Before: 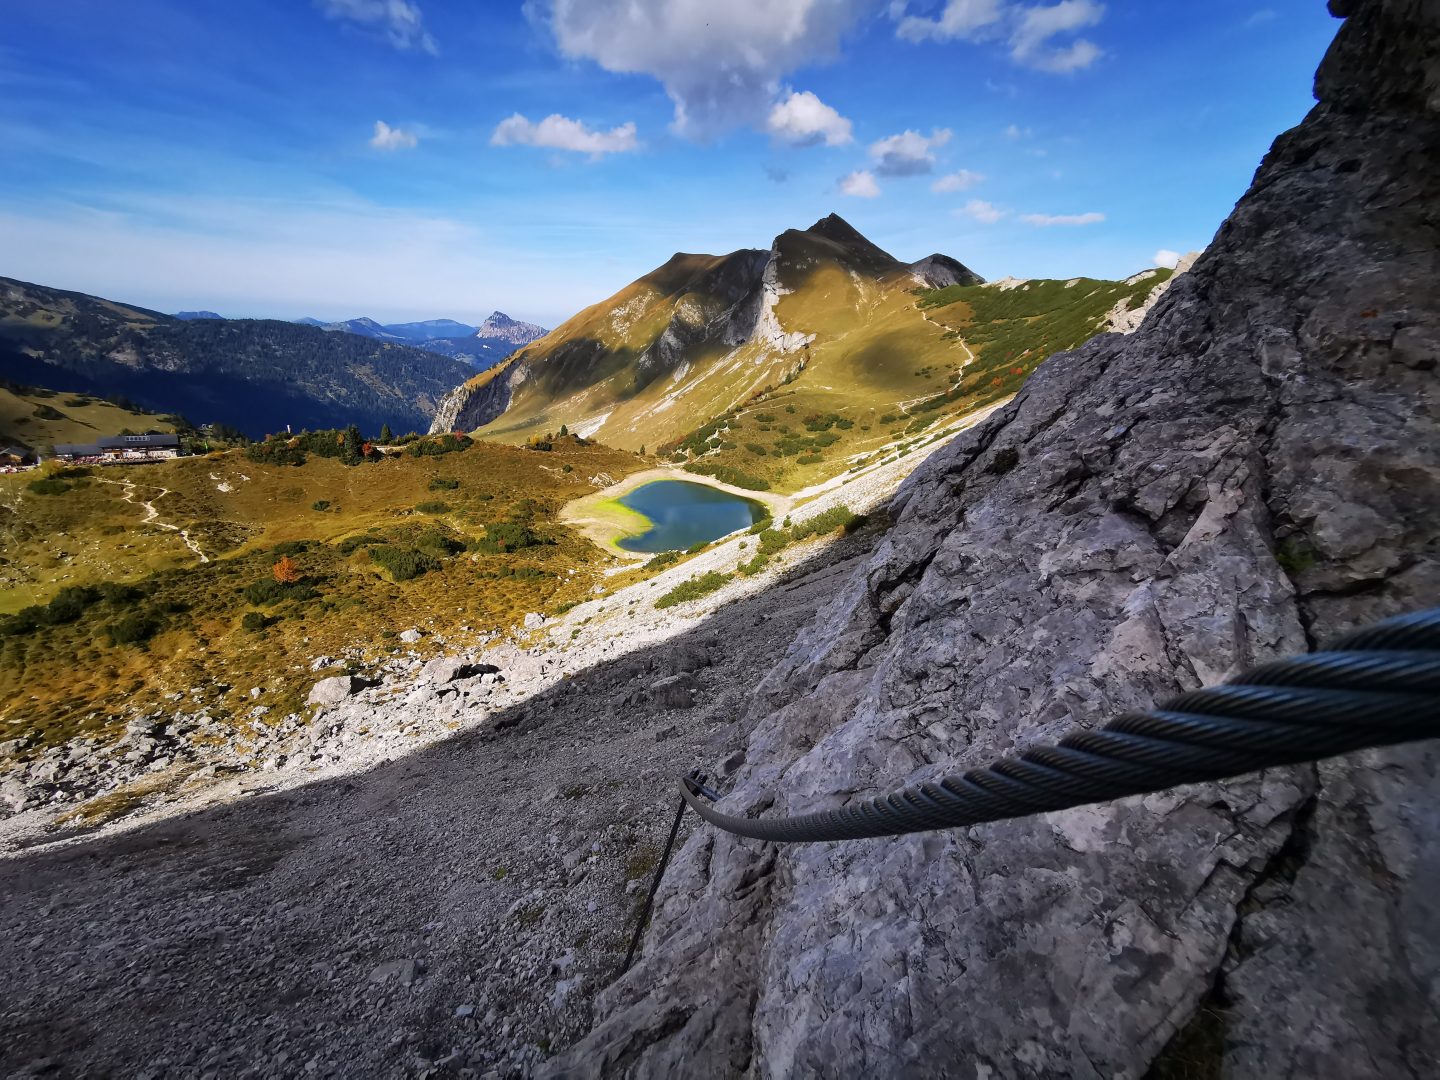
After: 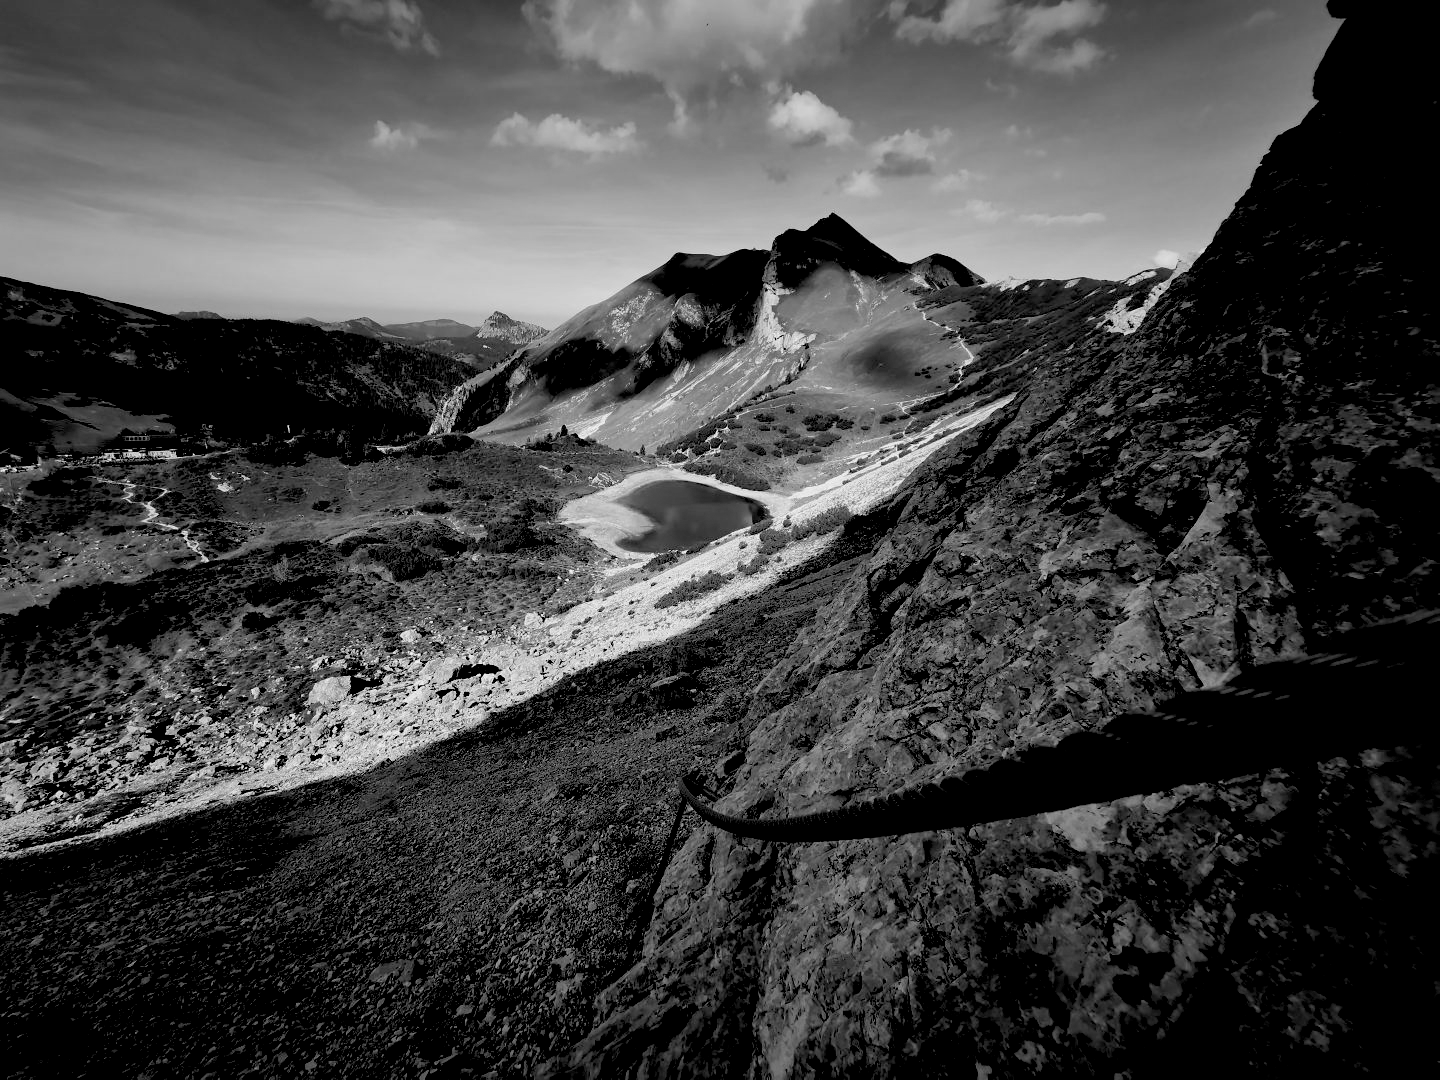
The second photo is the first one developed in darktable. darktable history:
exposure: black level correction 0.056, compensate highlight preservation false
monochrome: a 73.58, b 64.21
color balance: lift [0.998, 0.998, 1.001, 1.002], gamma [0.995, 1.025, 0.992, 0.975], gain [0.995, 1.02, 0.997, 0.98]
